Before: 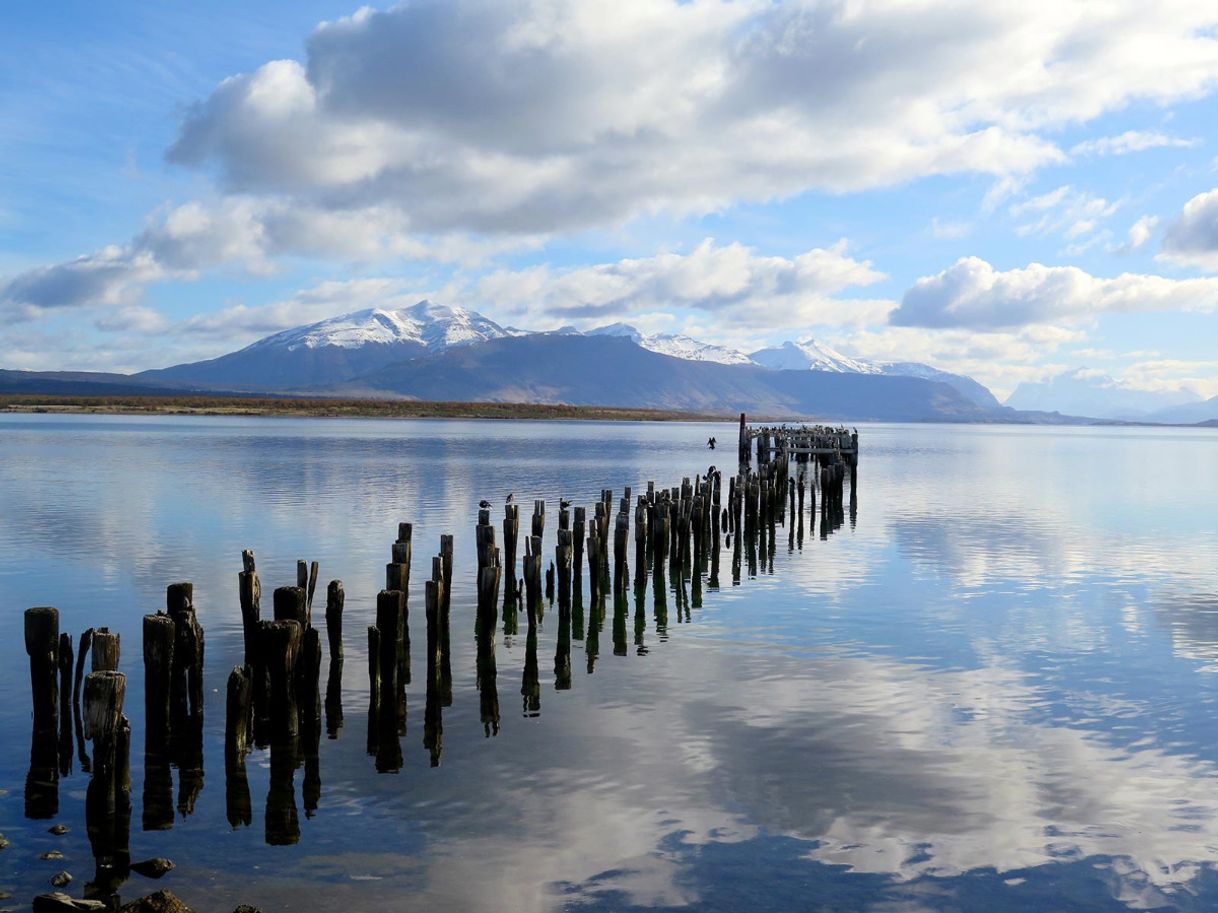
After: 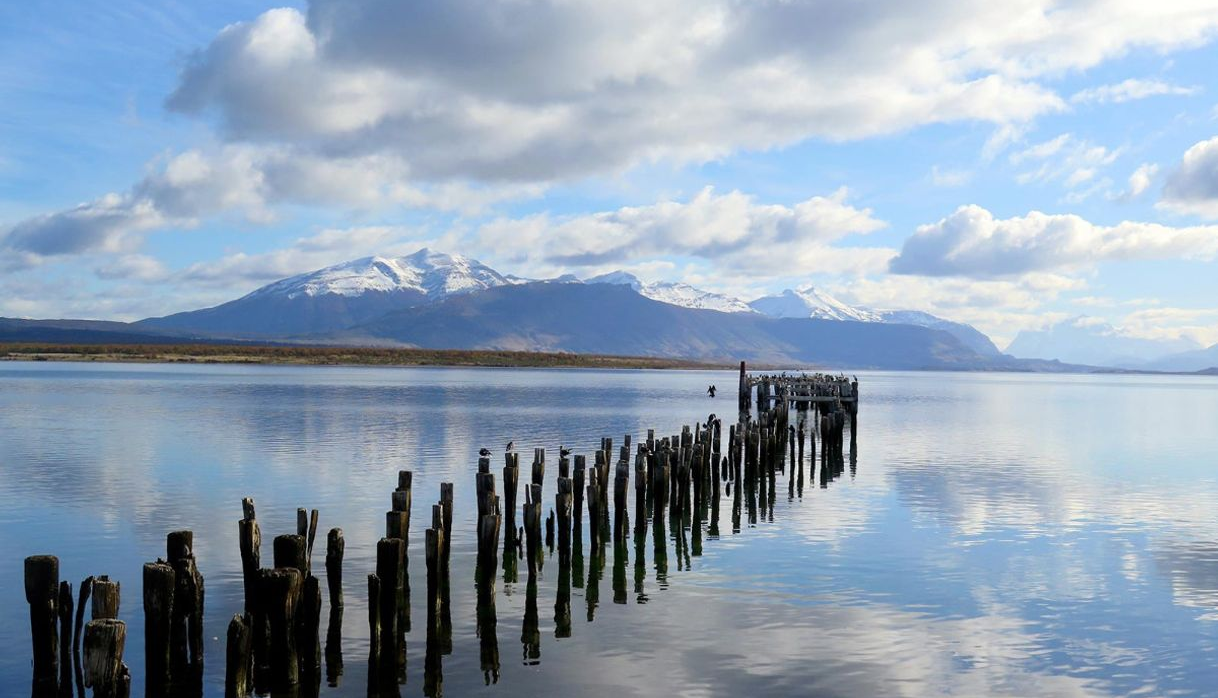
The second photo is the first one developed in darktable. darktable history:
crop: top 5.719%, bottom 17.75%
